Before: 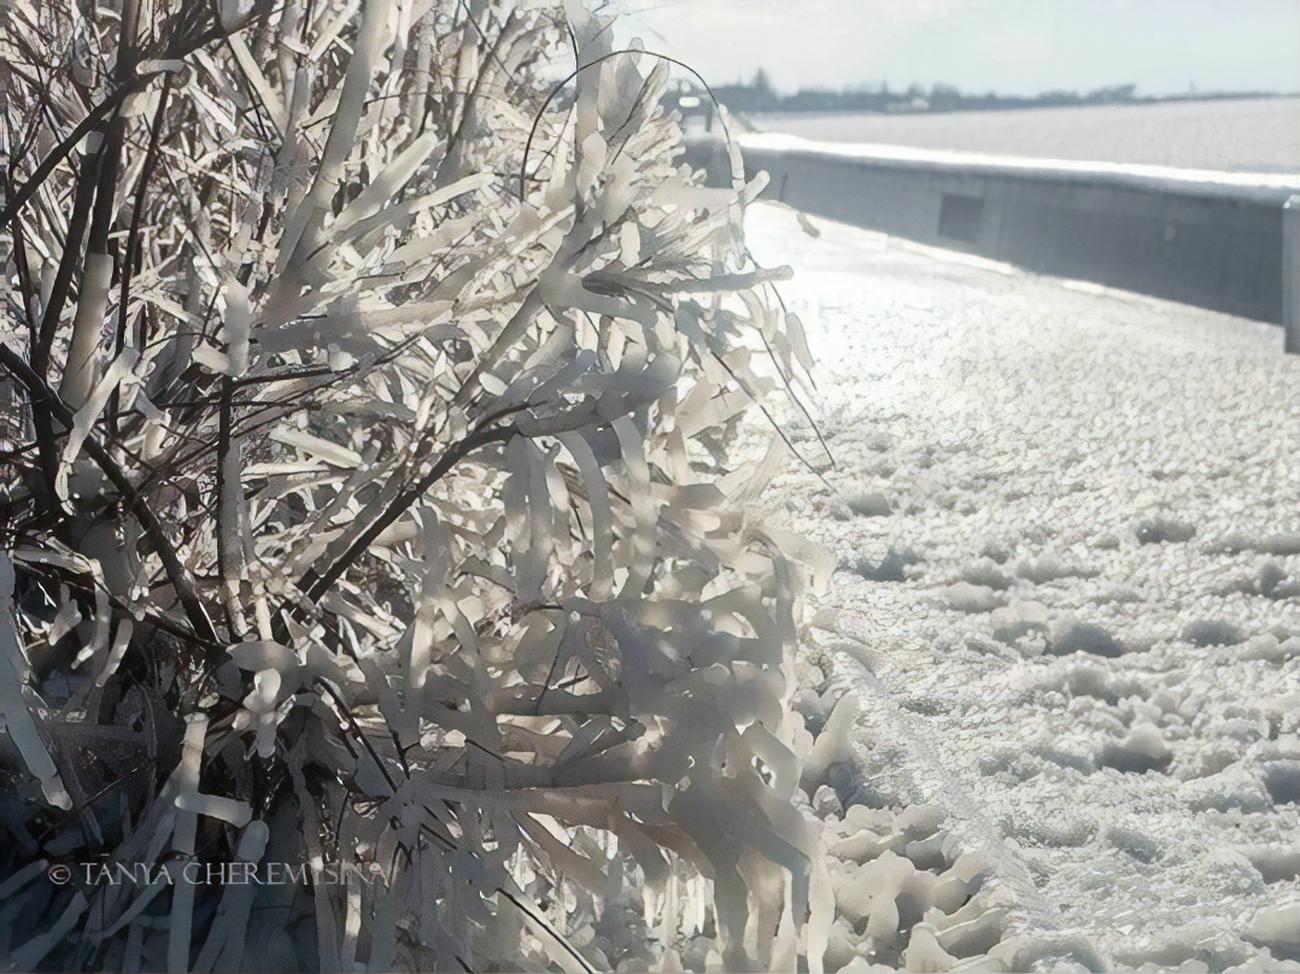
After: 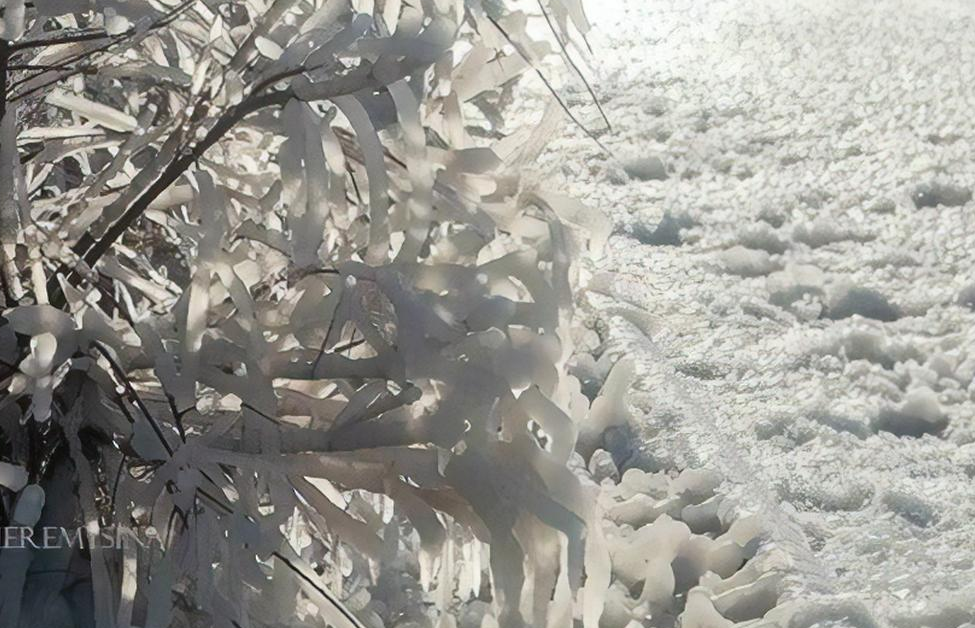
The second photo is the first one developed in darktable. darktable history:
crop and rotate: left 17.269%, top 34.581%, right 7.662%, bottom 0.845%
